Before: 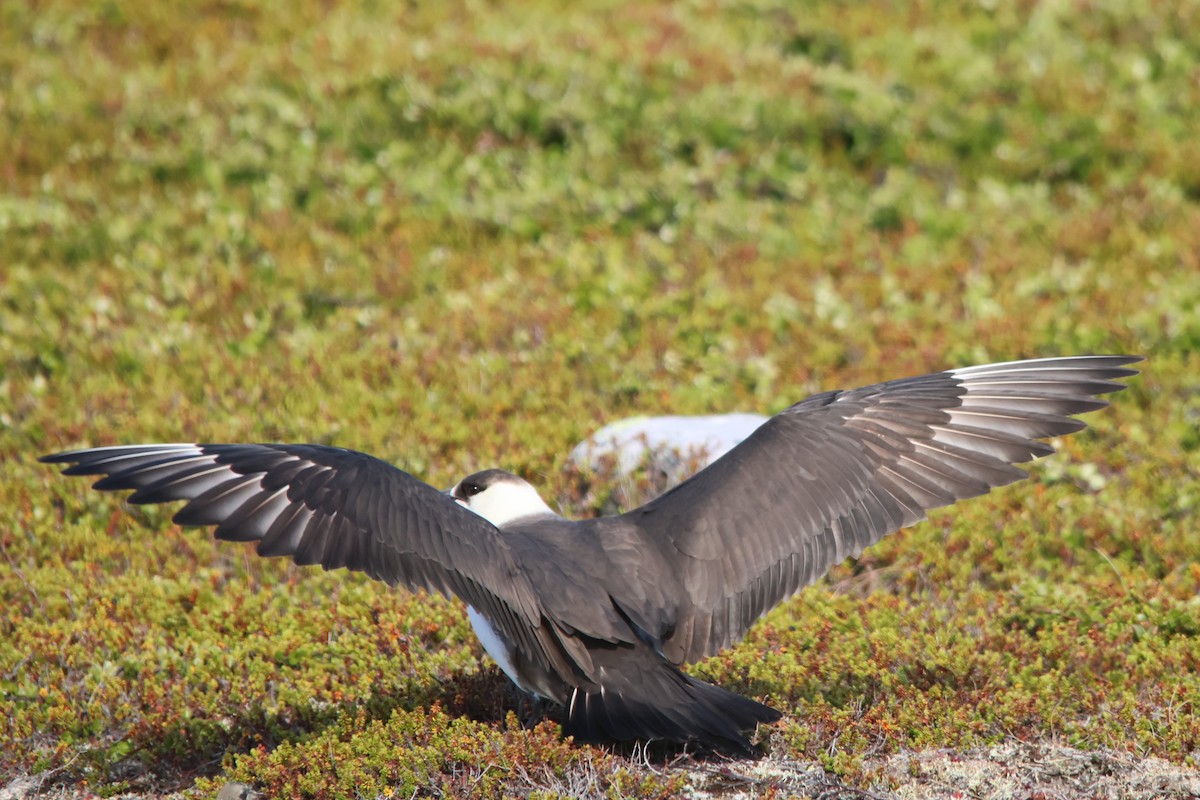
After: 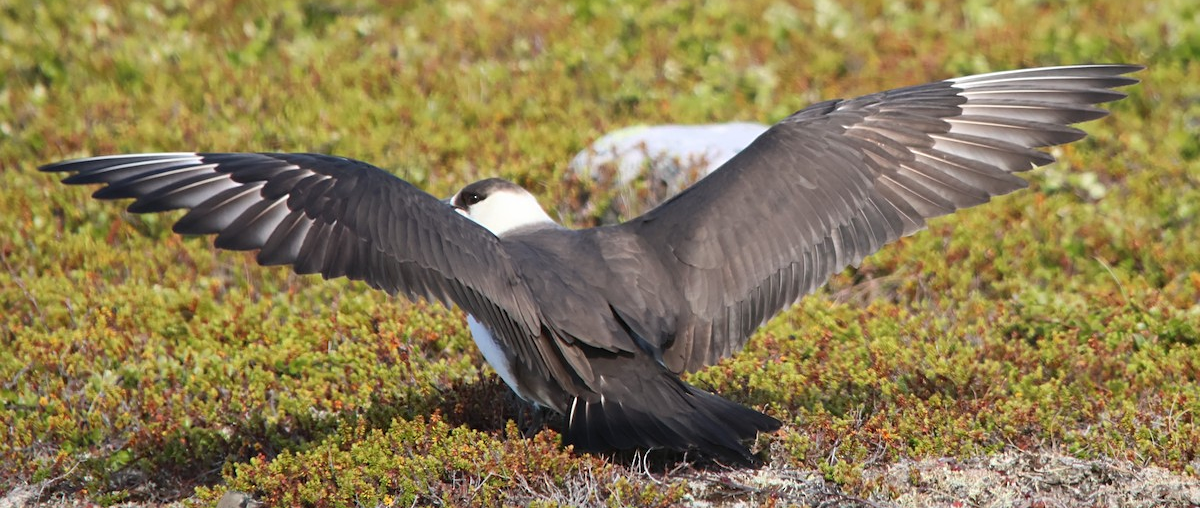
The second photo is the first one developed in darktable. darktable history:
crop and rotate: top 36.435%
sharpen: amount 0.2
